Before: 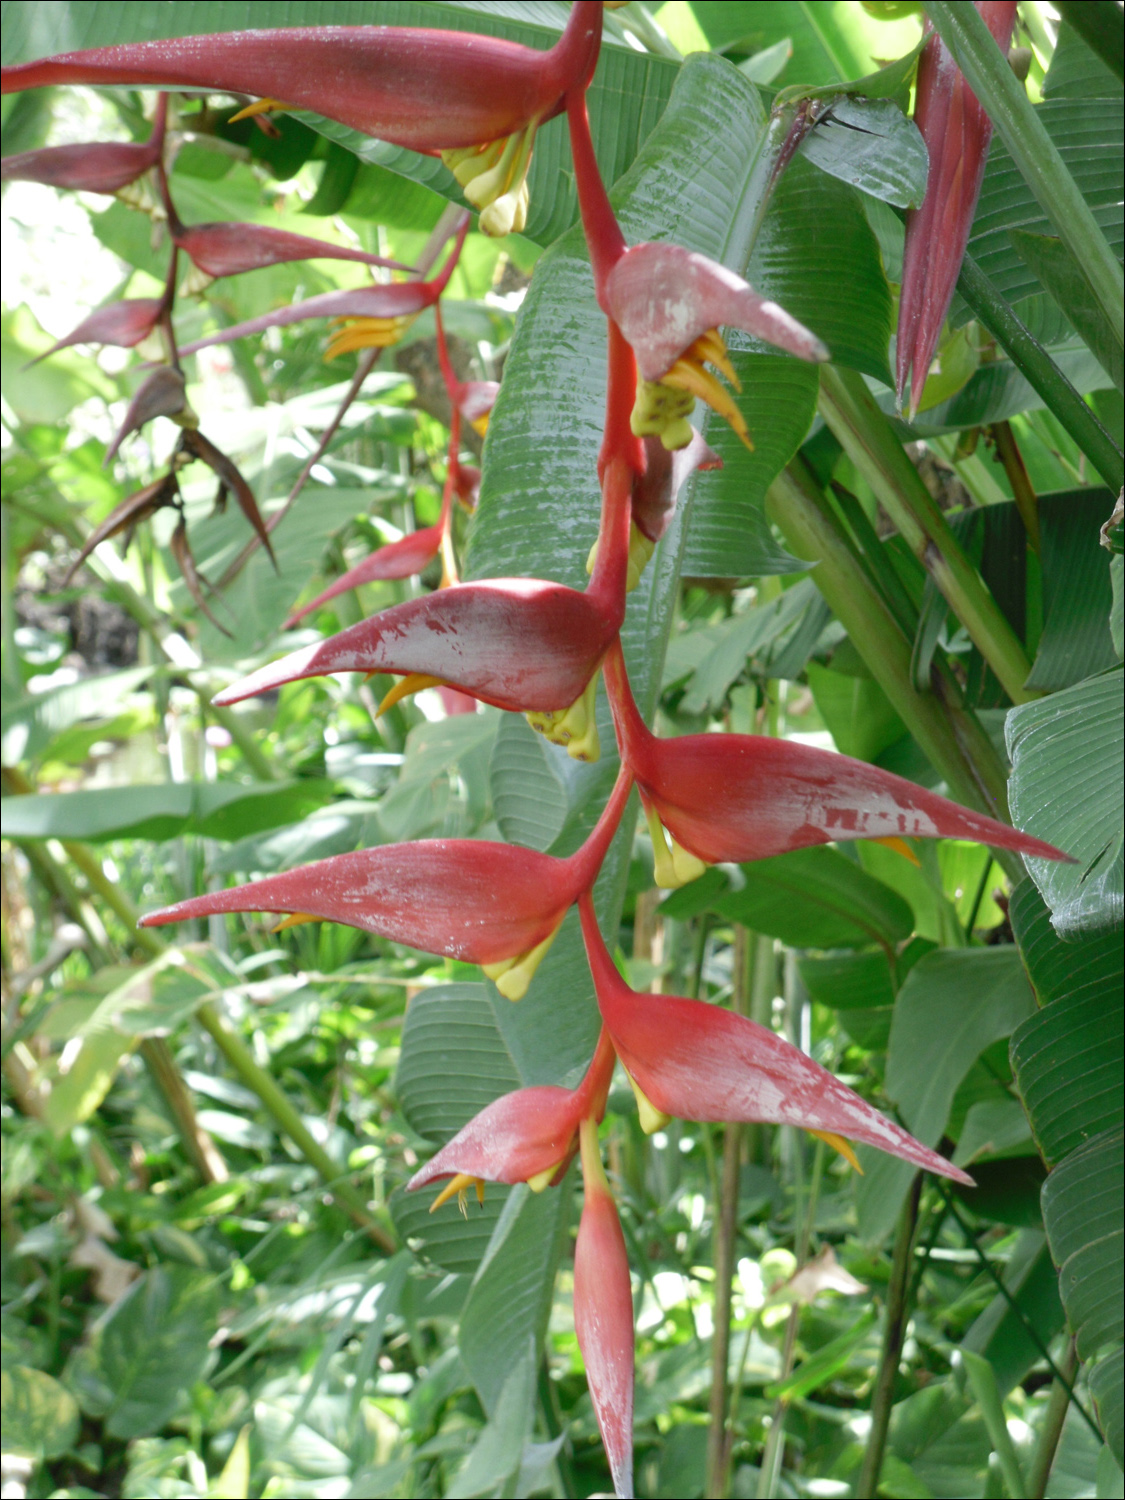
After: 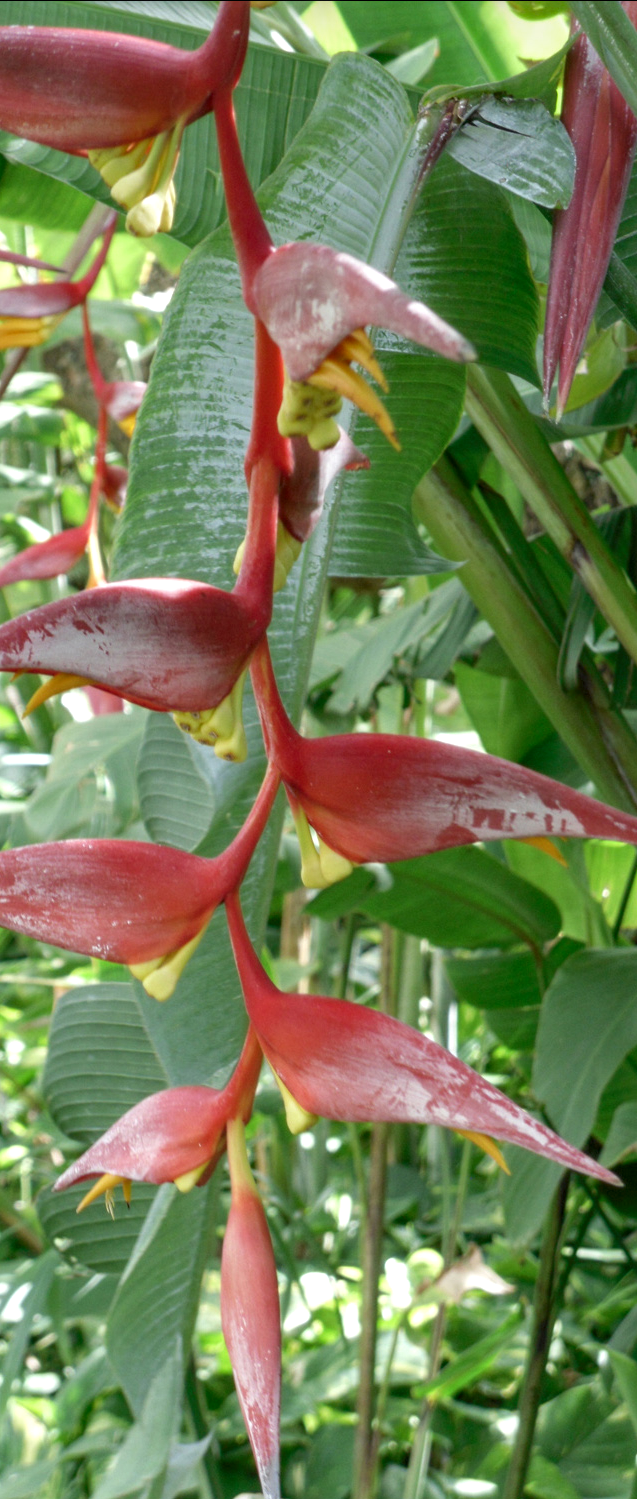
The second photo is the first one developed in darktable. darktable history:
crop: left 31.458%, top 0%, right 11.876%
local contrast: detail 130%
